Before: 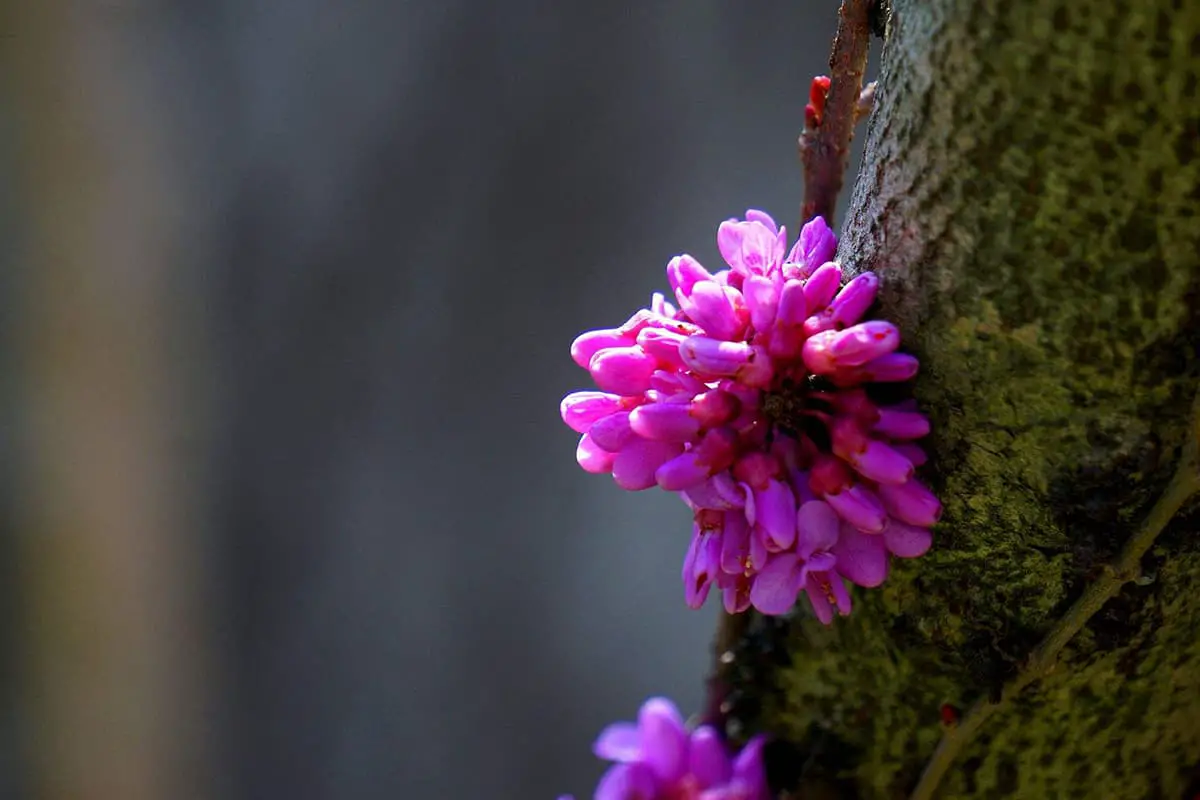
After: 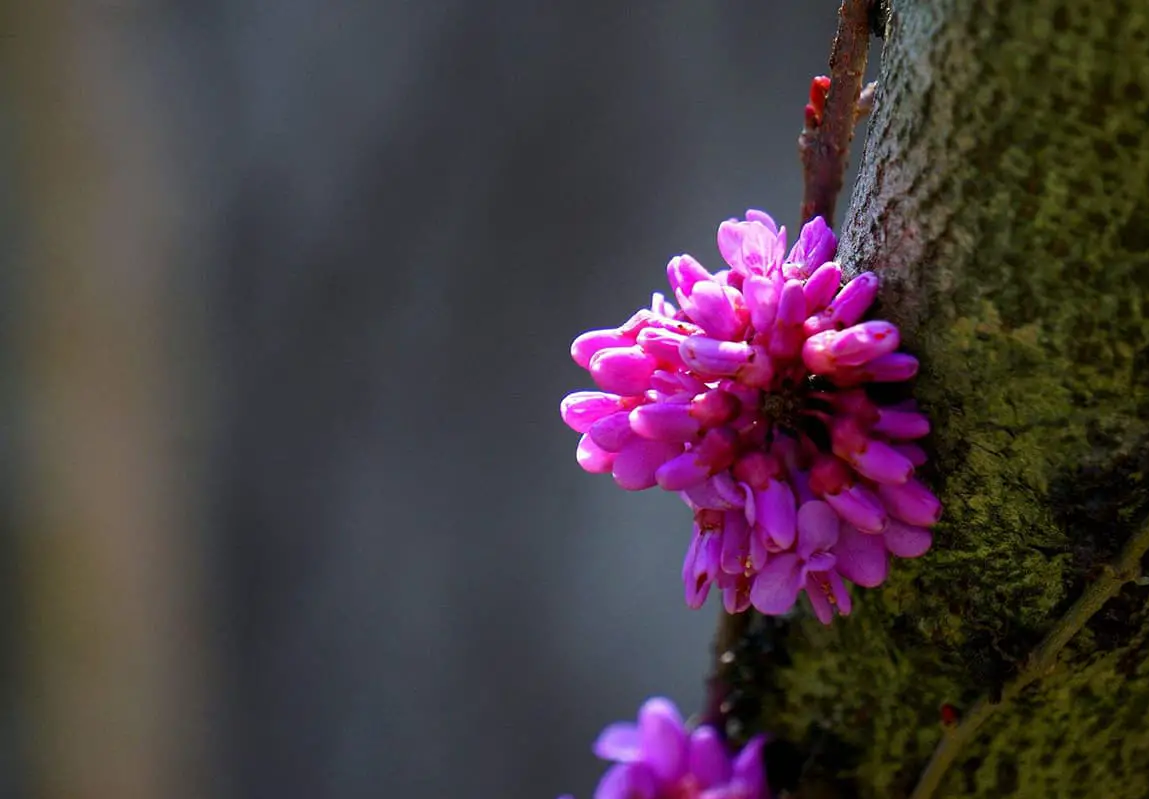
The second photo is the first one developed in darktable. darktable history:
crop: right 4.225%, bottom 0.041%
